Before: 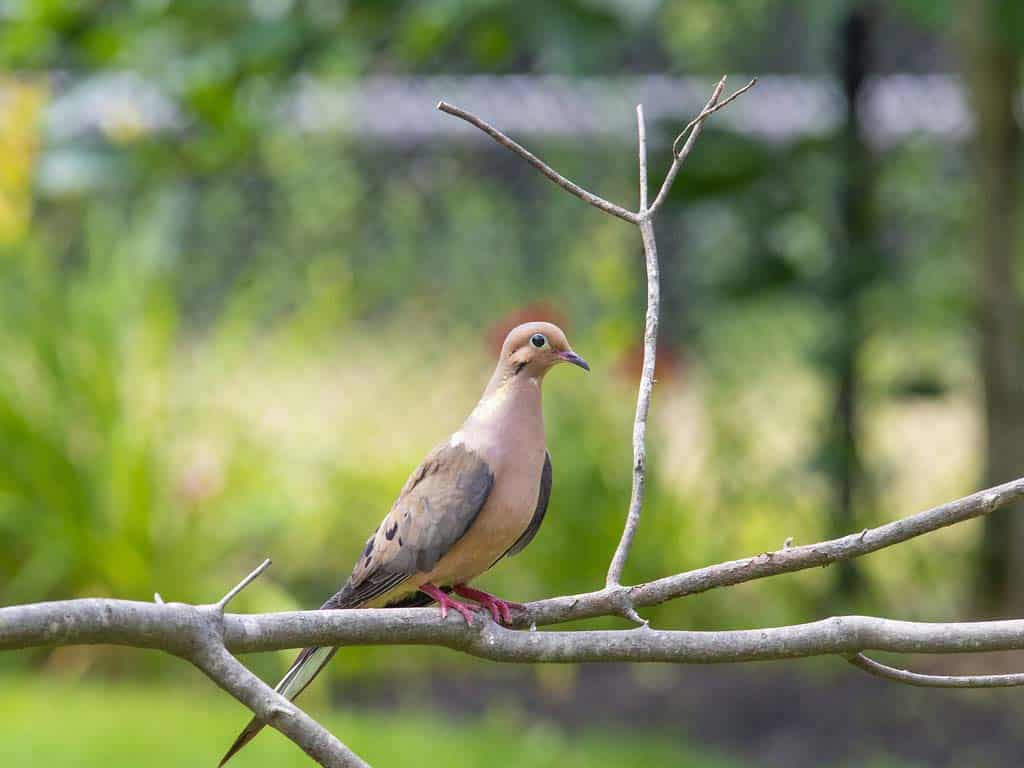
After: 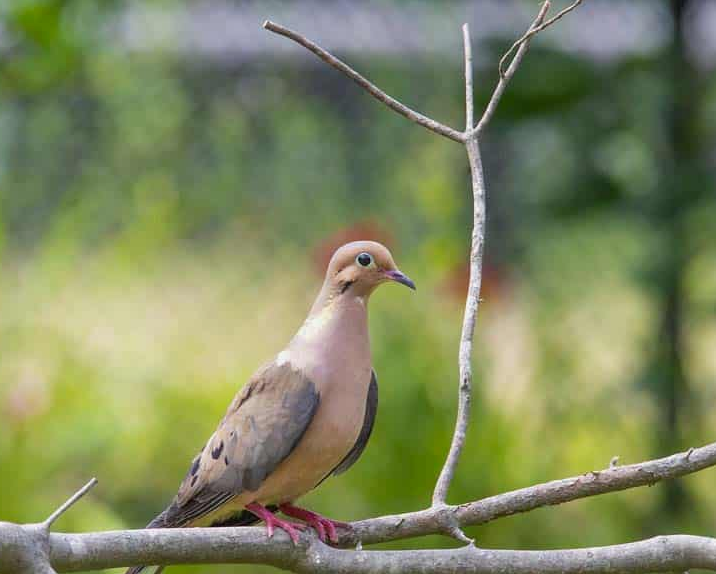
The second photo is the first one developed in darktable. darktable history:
shadows and highlights: shadows 25, white point adjustment -3, highlights -30
crop and rotate: left 17.046%, top 10.659%, right 12.989%, bottom 14.553%
